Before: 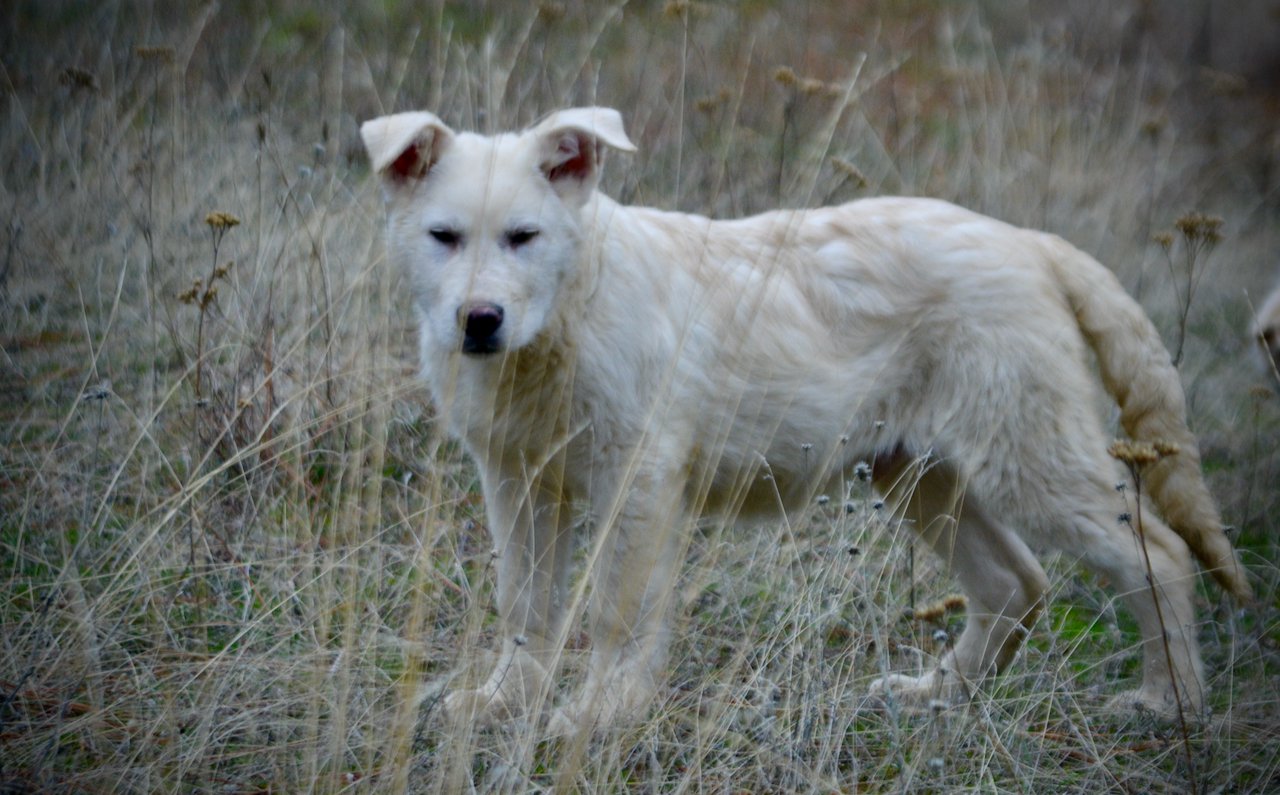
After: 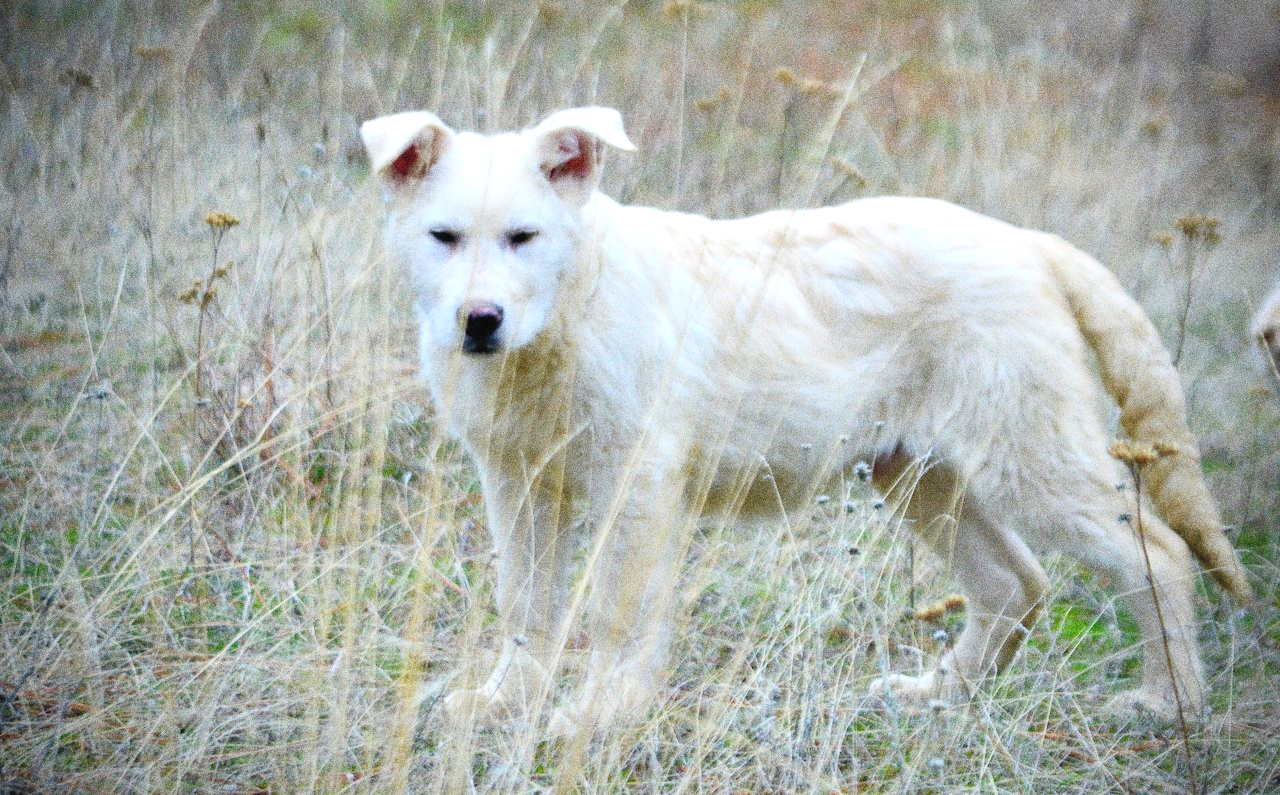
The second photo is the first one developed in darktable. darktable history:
contrast brightness saturation: contrast 0.1, brightness 0.3, saturation 0.14
grain: coarseness 10.62 ISO, strength 55.56%
exposure: black level correction 0, exposure 0.877 EV, compensate exposure bias true, compensate highlight preservation false
